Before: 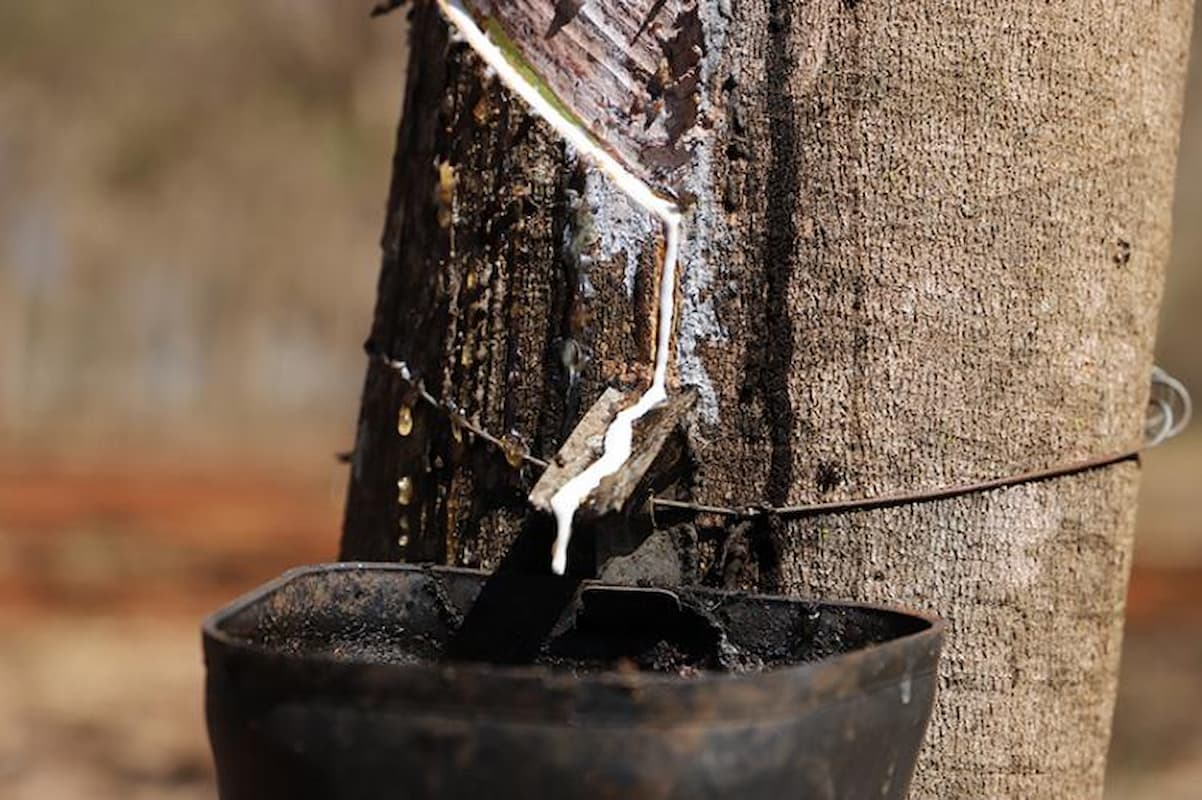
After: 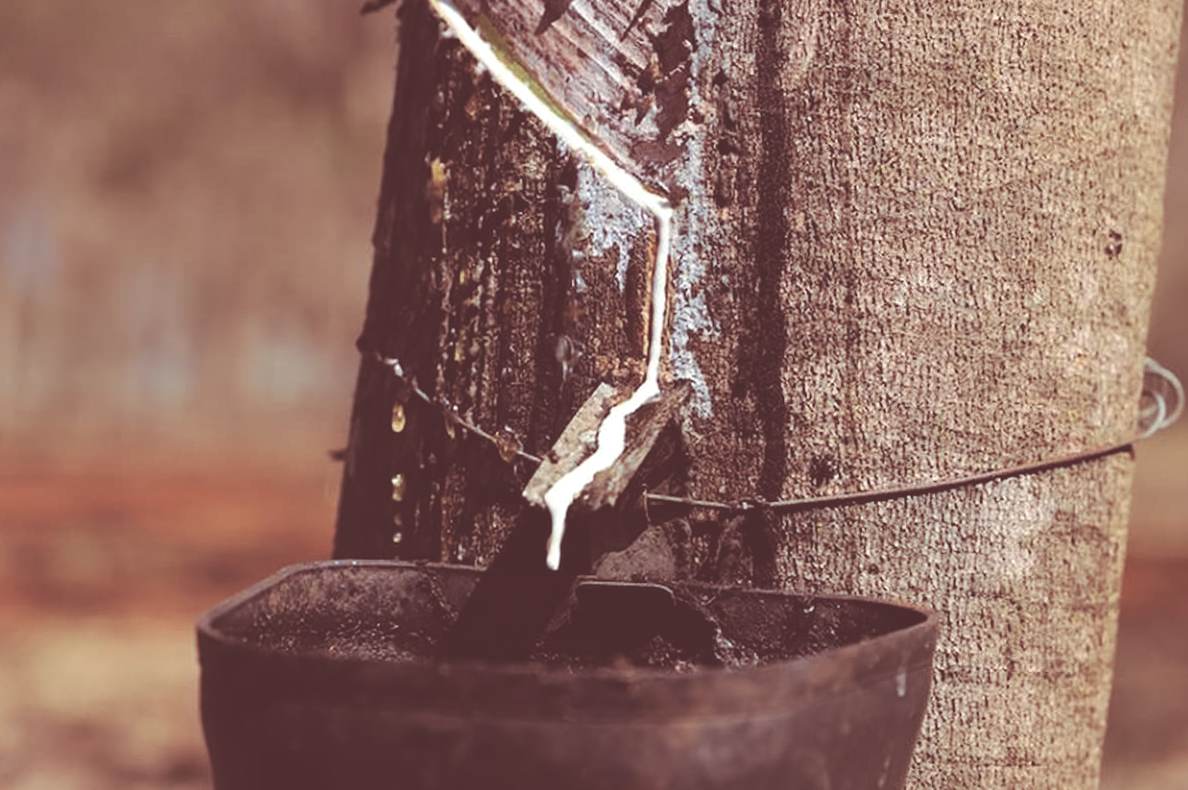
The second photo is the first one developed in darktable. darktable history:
rotate and perspective: rotation -0.45°, automatic cropping original format, crop left 0.008, crop right 0.992, crop top 0.012, crop bottom 0.988
split-toning: on, module defaults
exposure: black level correction -0.041, exposure 0.064 EV, compensate highlight preservation false
